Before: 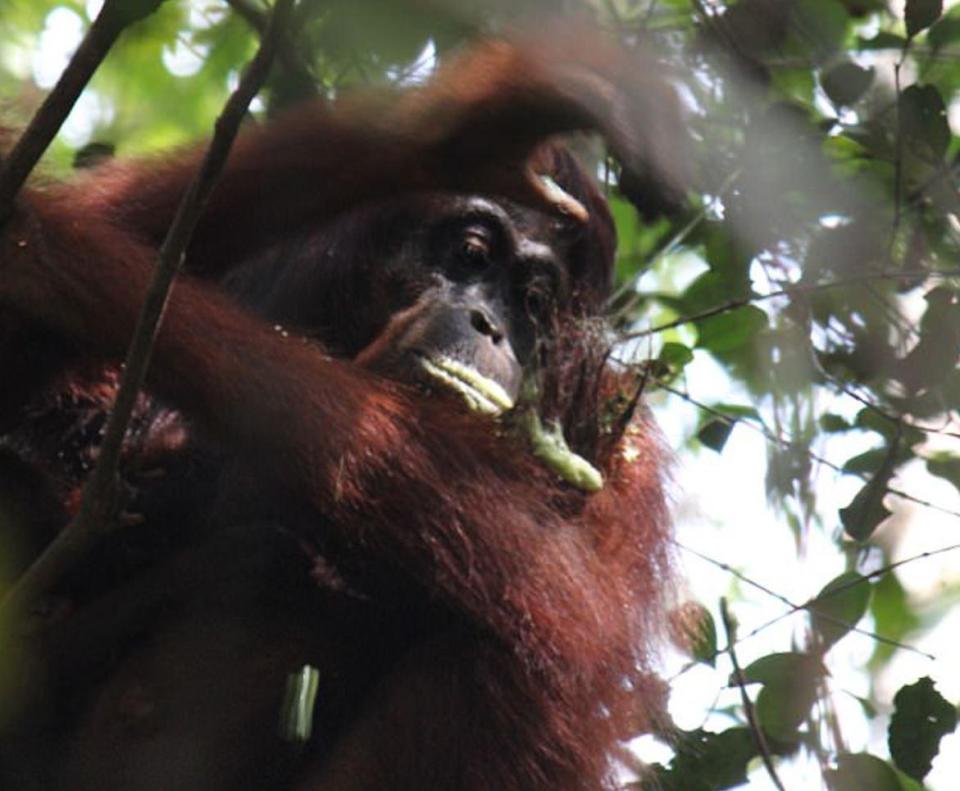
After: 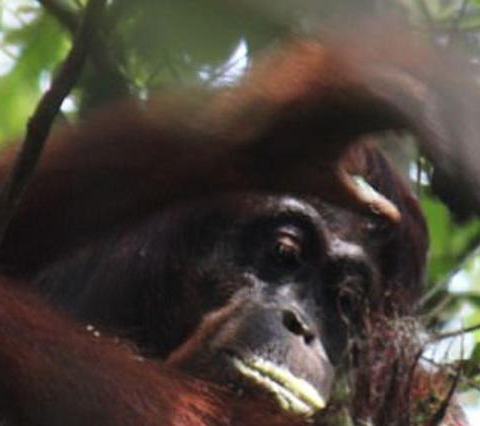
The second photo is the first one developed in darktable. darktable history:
crop: left 19.682%, right 30.308%, bottom 46.064%
